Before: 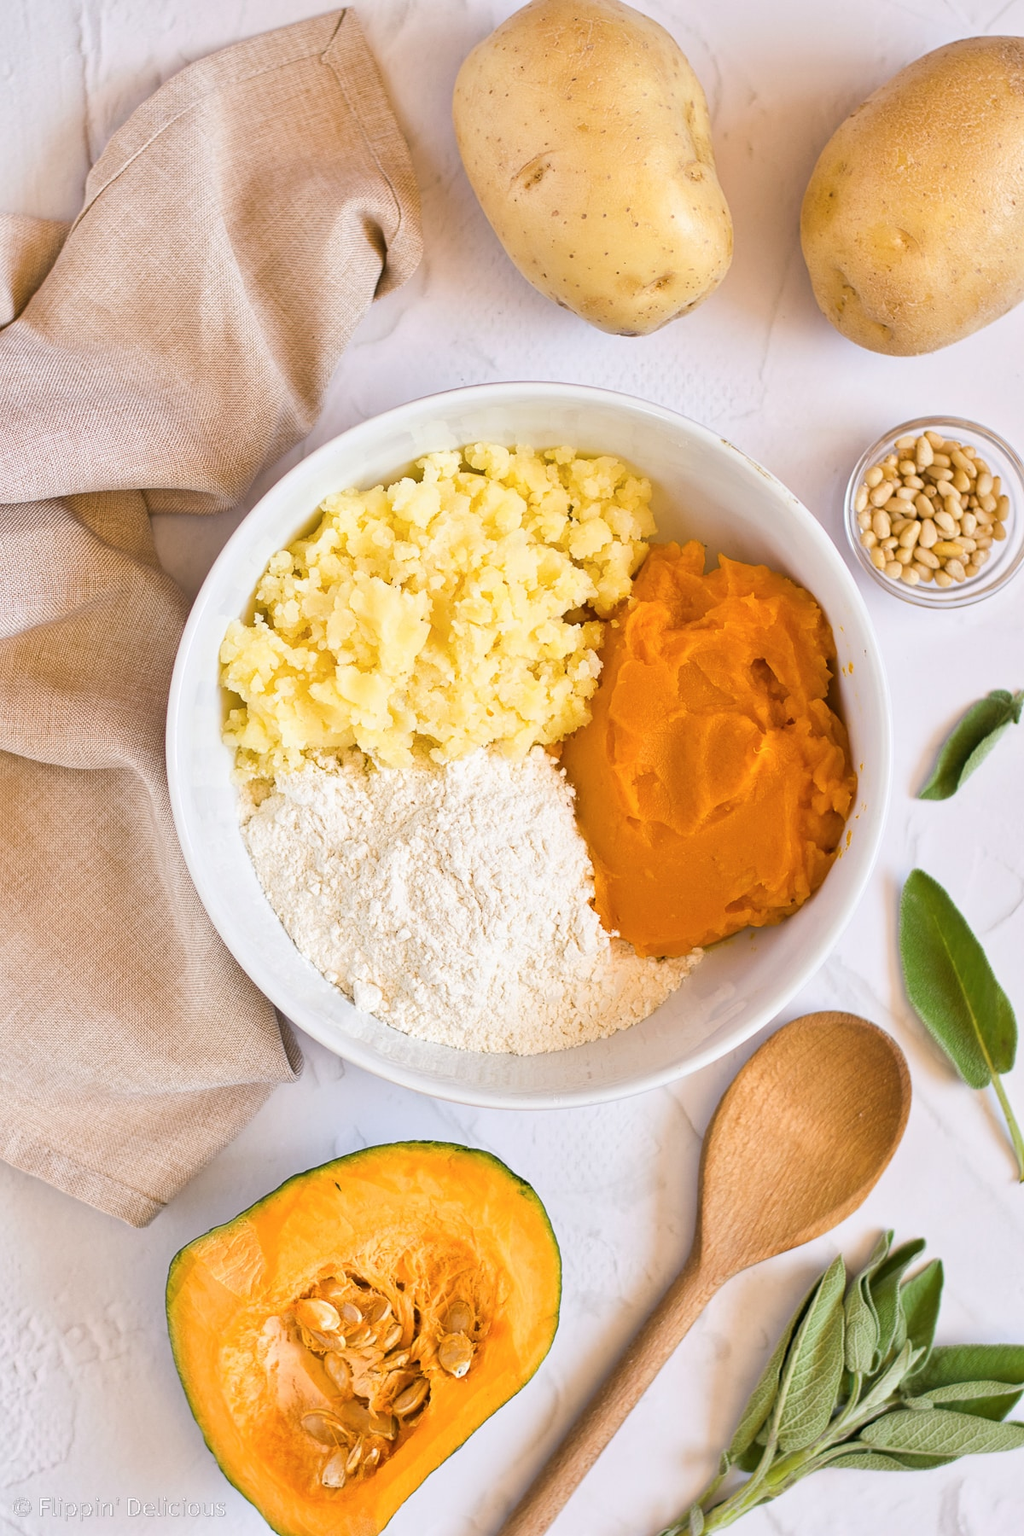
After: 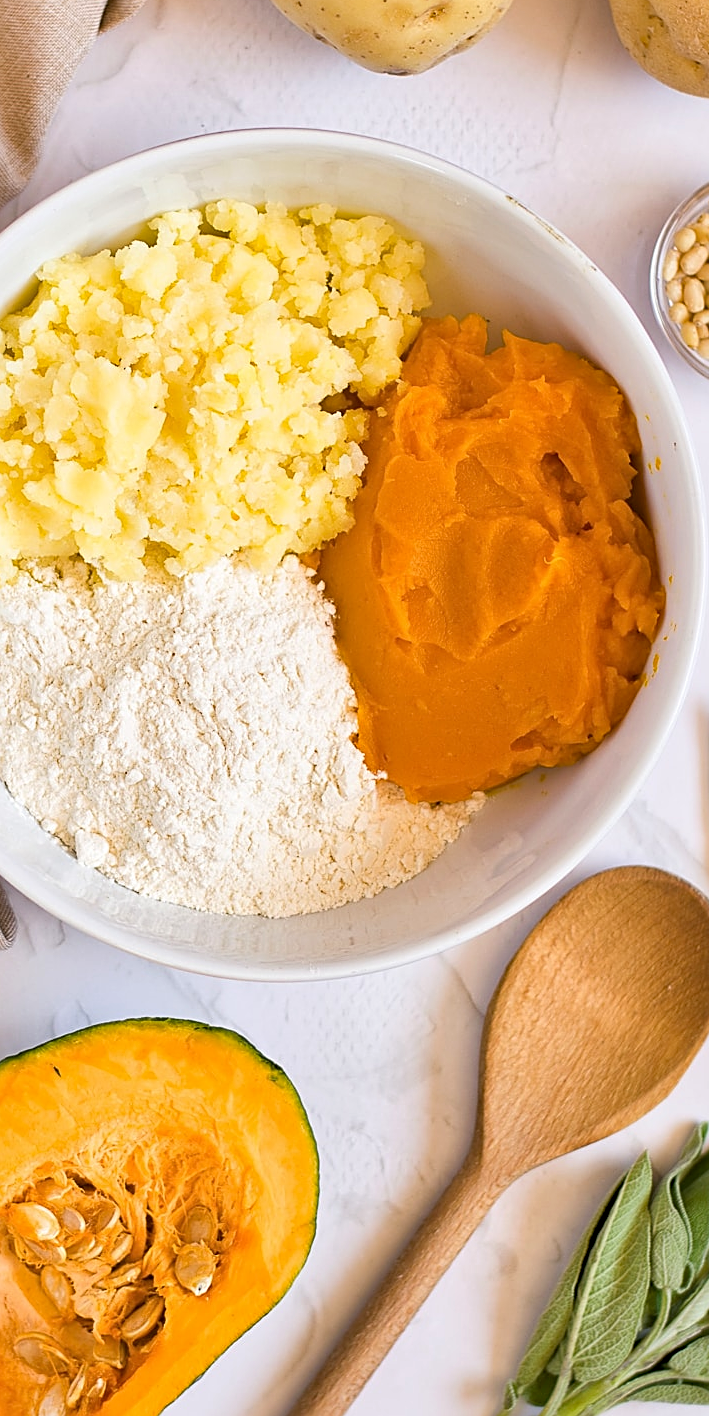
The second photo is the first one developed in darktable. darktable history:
crop and rotate: left 28.256%, top 17.734%, right 12.656%, bottom 3.573%
sharpen: on, module defaults
haze removal: compatibility mode true, adaptive false
